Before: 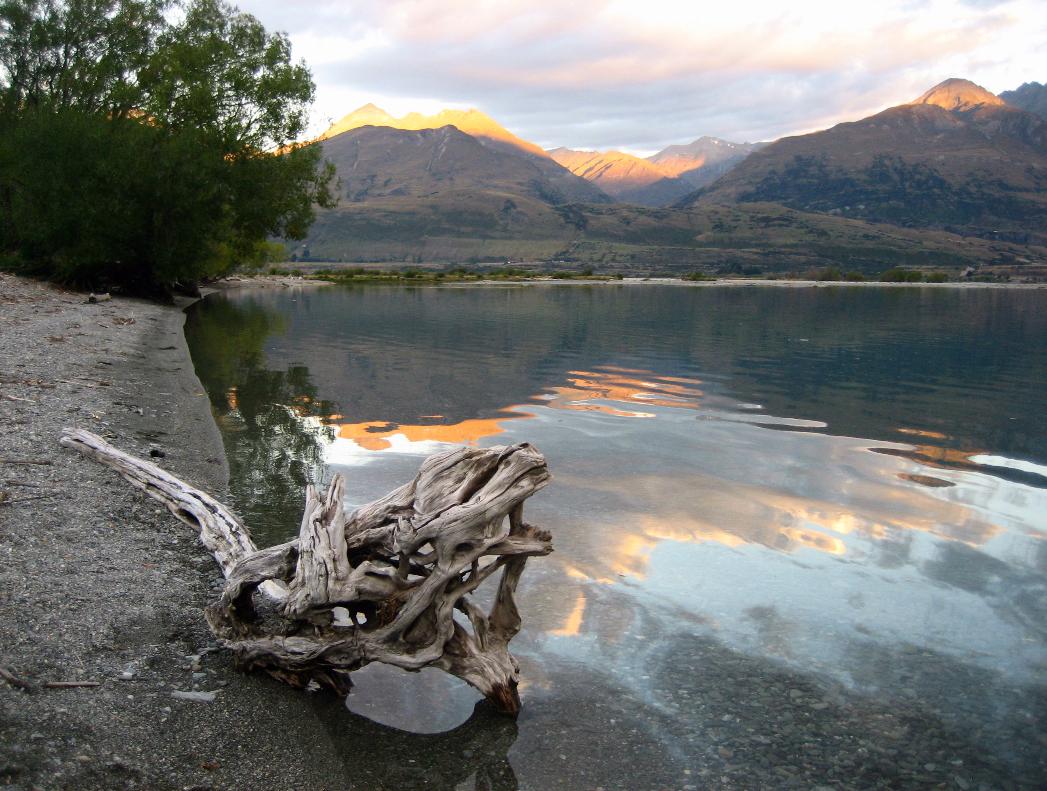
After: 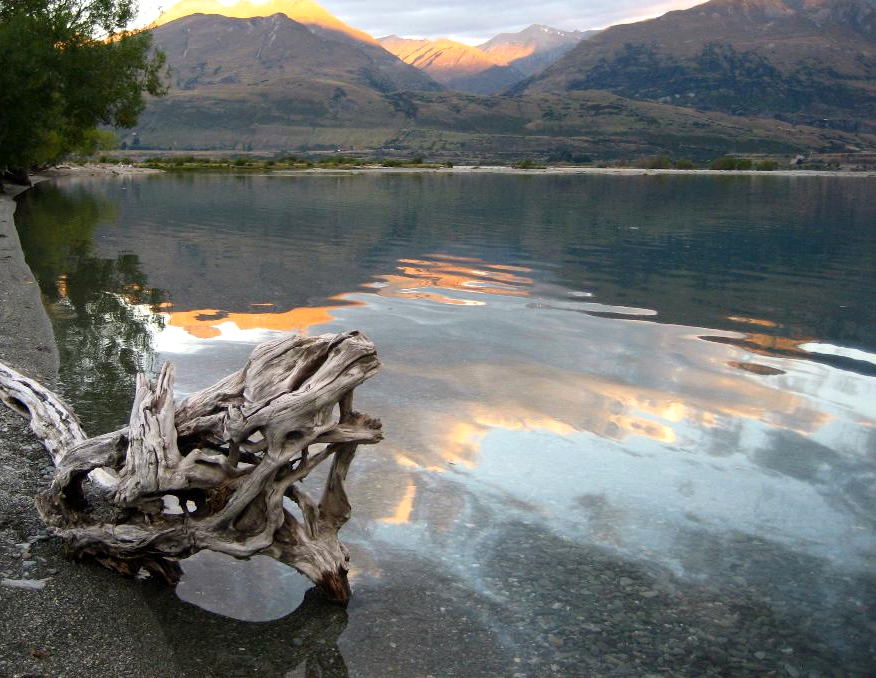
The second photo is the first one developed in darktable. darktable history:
exposure: black level correction 0.001, exposure 0.14 EV, compensate highlight preservation false
crop: left 16.315%, top 14.246%
